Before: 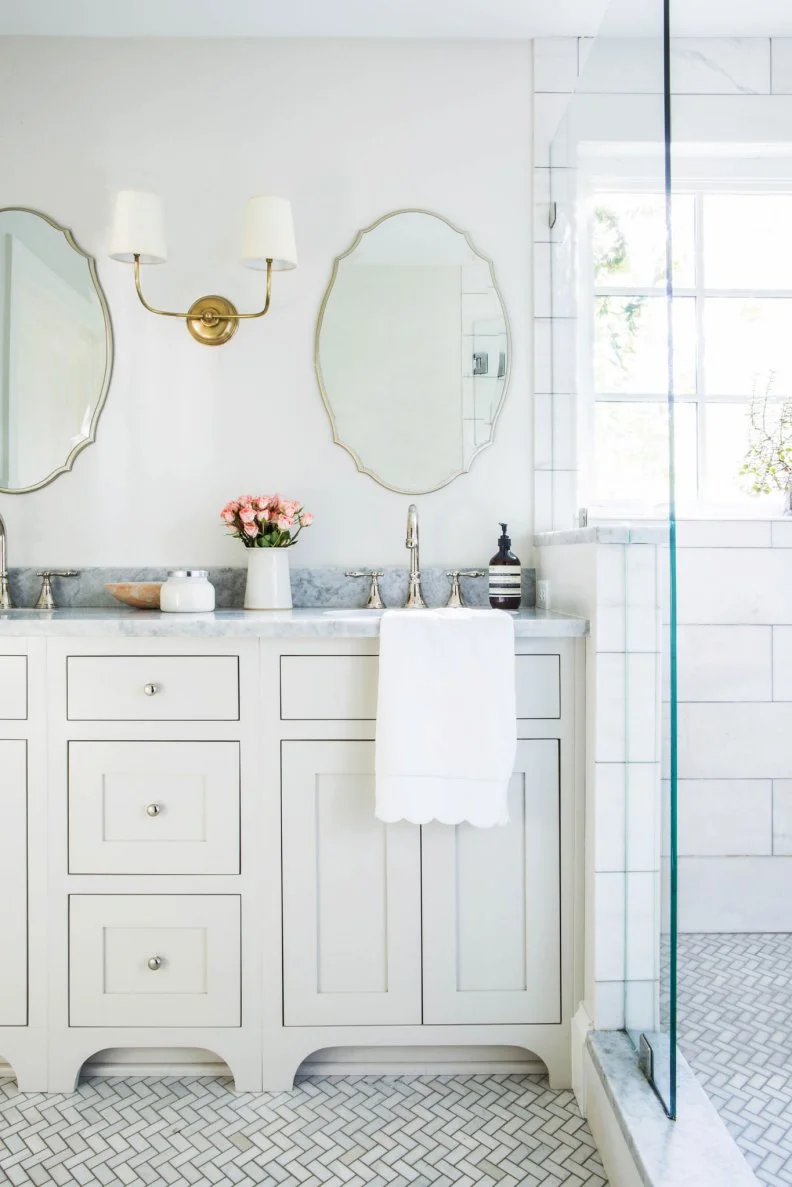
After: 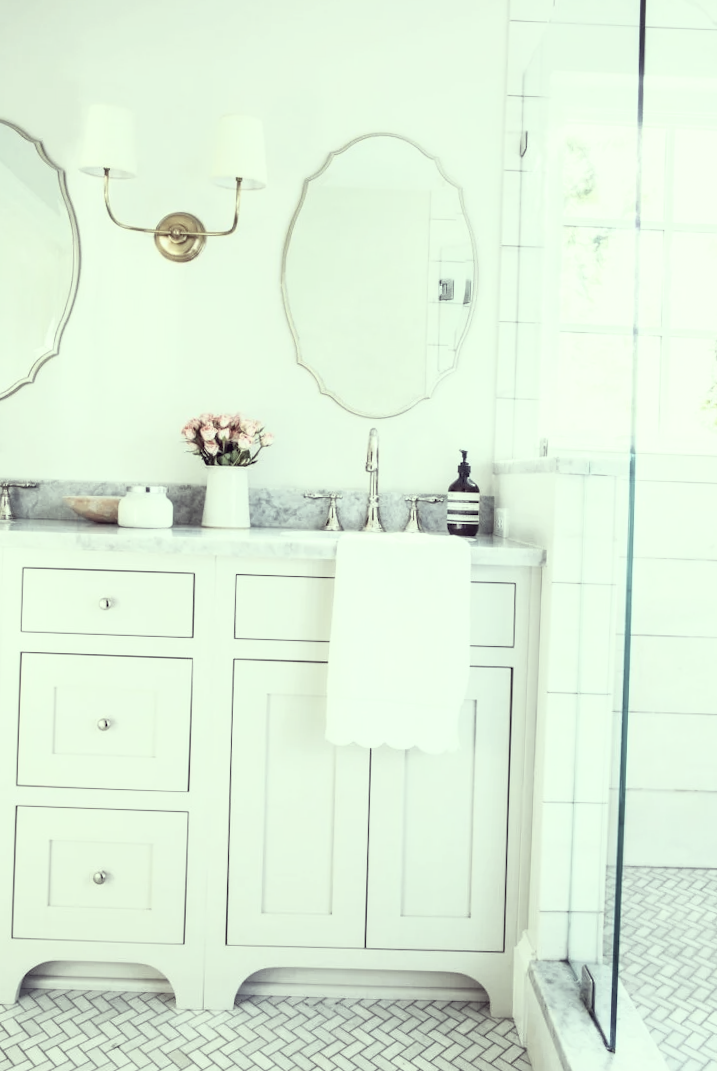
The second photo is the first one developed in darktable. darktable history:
color correction: highlights a* -20.85, highlights b* 20.55, shadows a* 19.23, shadows b* -20.46, saturation 0.44
crop and rotate: angle -2.01°, left 3.104%, top 4.308%, right 1.577%, bottom 0.707%
exposure: exposure 0.128 EV, compensate highlight preservation false
tone curve: curves: ch0 [(0, 0) (0.003, 0.003) (0.011, 0.012) (0.025, 0.027) (0.044, 0.048) (0.069, 0.076) (0.1, 0.109) (0.136, 0.148) (0.177, 0.194) (0.224, 0.245) (0.277, 0.303) (0.335, 0.366) (0.399, 0.436) (0.468, 0.511) (0.543, 0.593) (0.623, 0.681) (0.709, 0.775) (0.801, 0.875) (0.898, 0.954) (1, 1)], color space Lab, independent channels, preserve colors none
